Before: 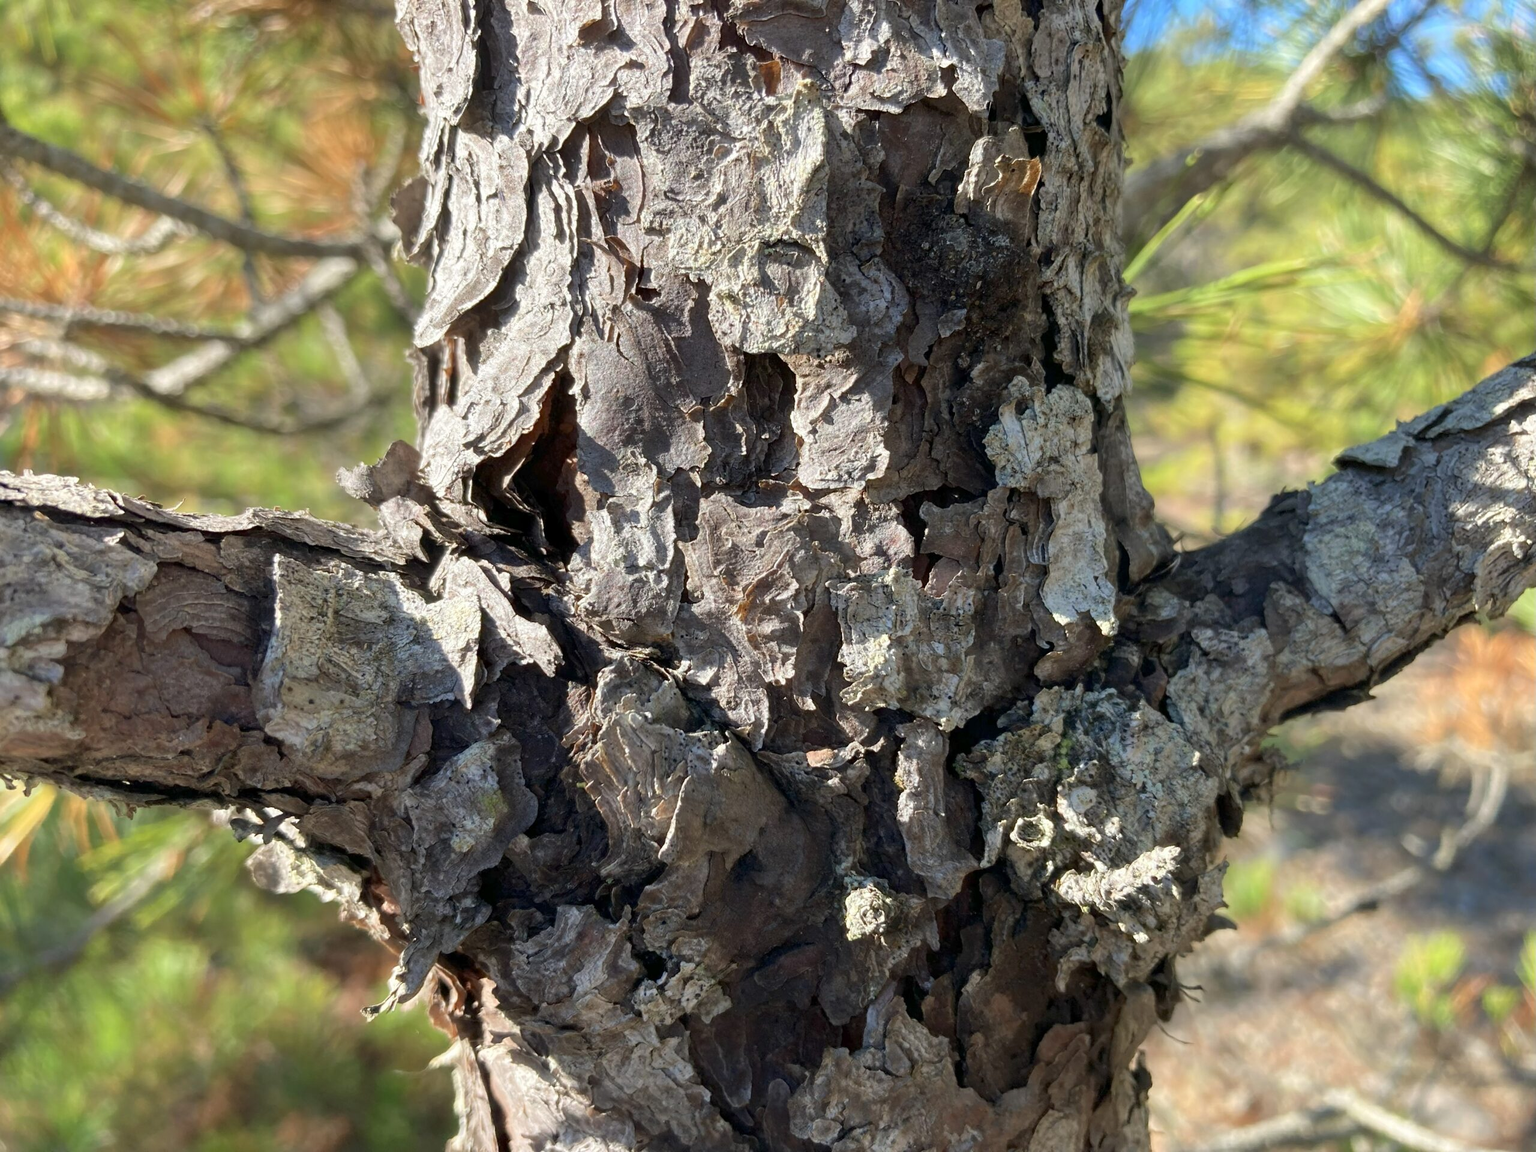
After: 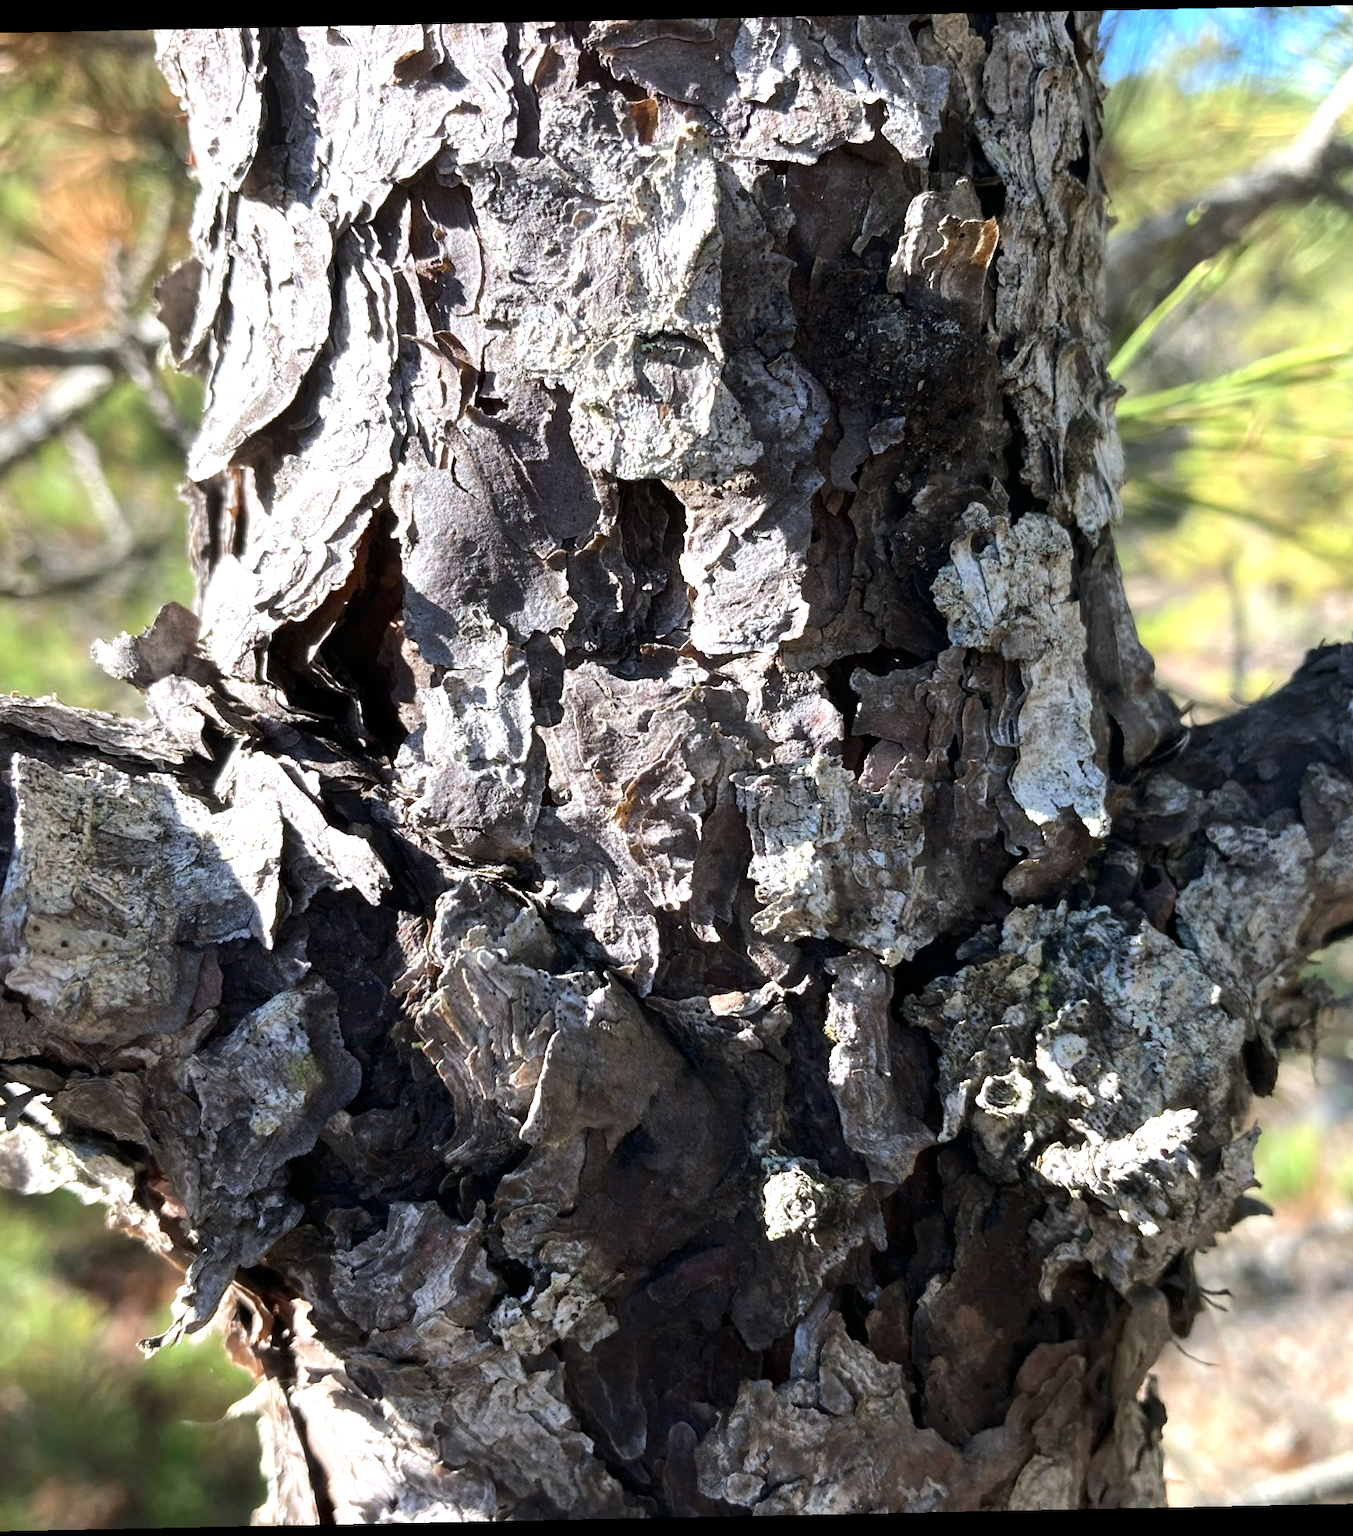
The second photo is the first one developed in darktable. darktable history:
rotate and perspective: rotation -1.17°, automatic cropping off
color calibration: illuminant as shot in camera, x 0.358, y 0.373, temperature 4628.91 K
crop and rotate: left 17.732%, right 15.423%
tone equalizer: -8 EV -0.75 EV, -7 EV -0.7 EV, -6 EV -0.6 EV, -5 EV -0.4 EV, -3 EV 0.4 EV, -2 EV 0.6 EV, -1 EV 0.7 EV, +0 EV 0.75 EV, edges refinement/feathering 500, mask exposure compensation -1.57 EV, preserve details no
